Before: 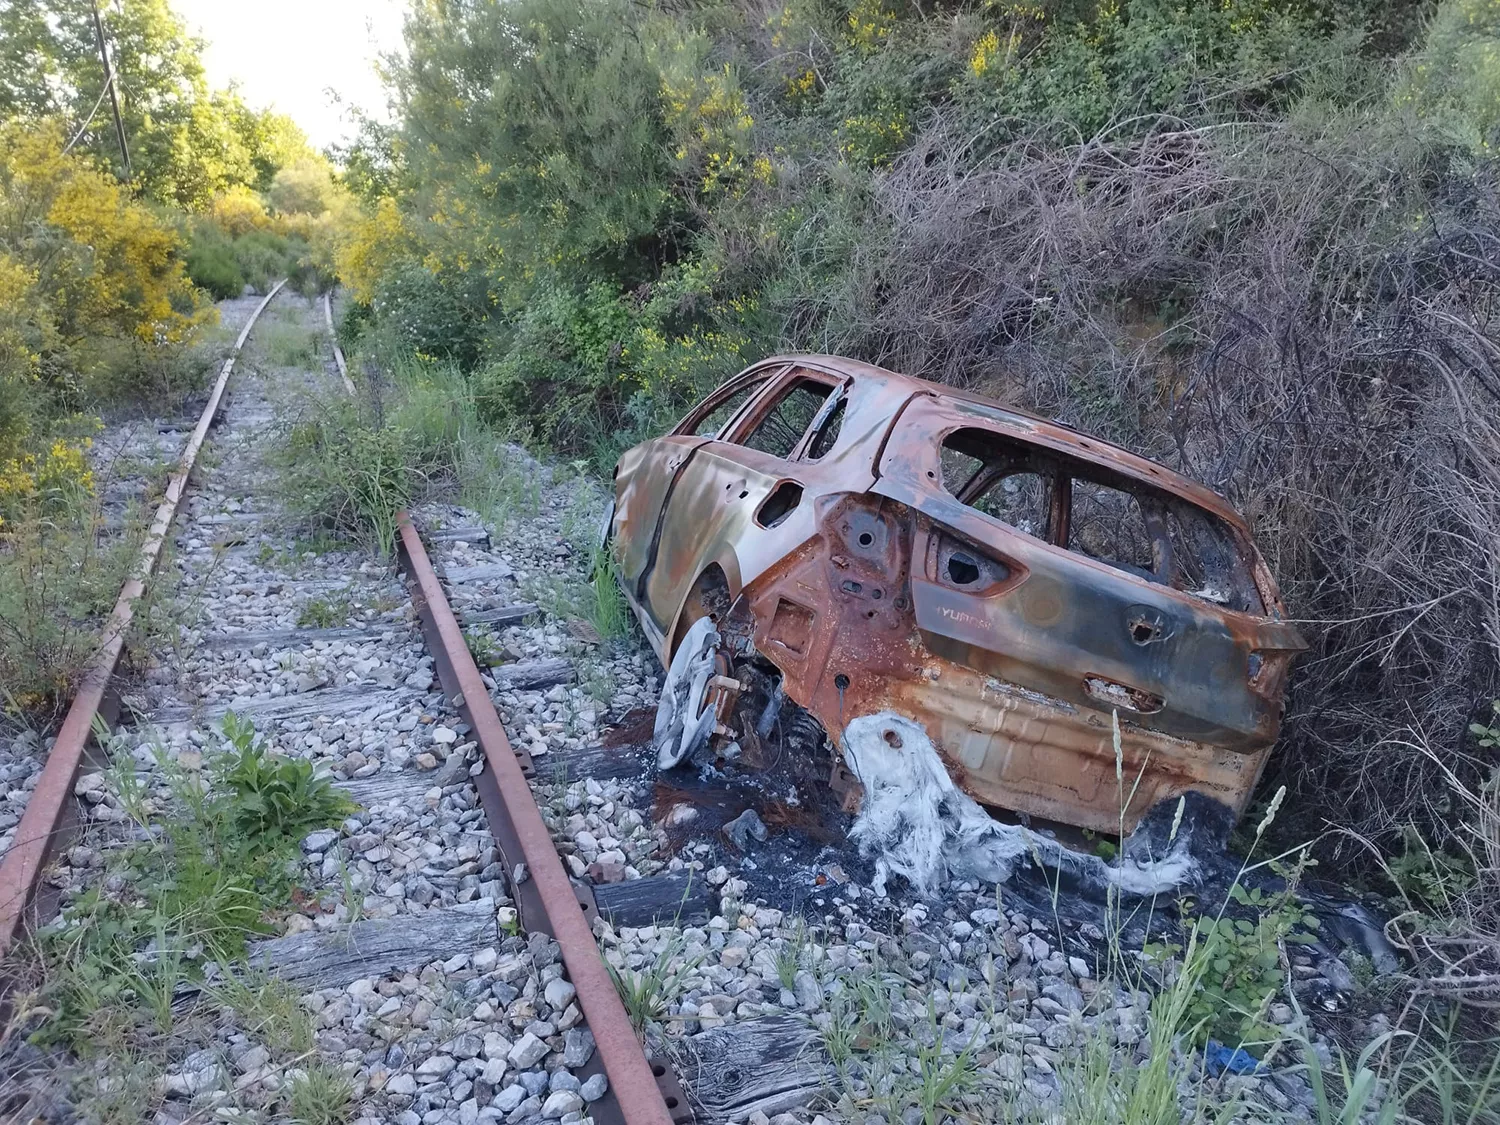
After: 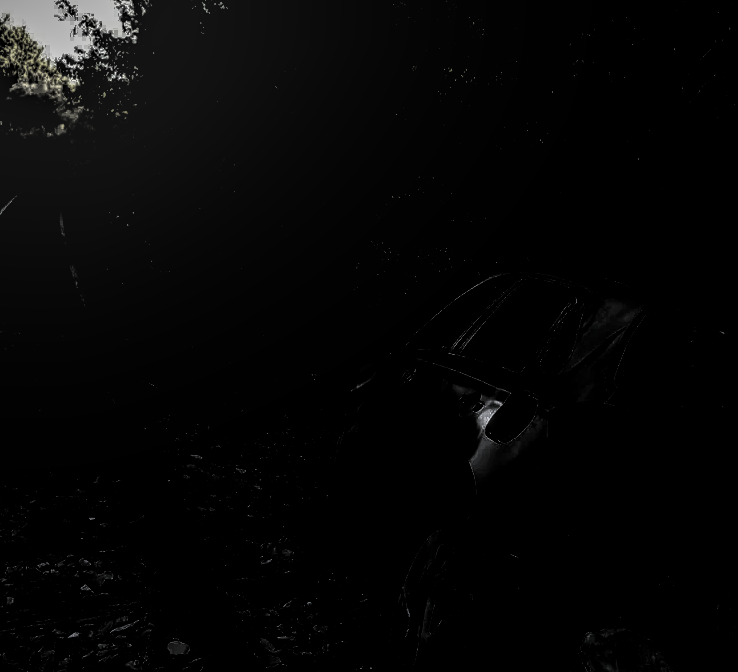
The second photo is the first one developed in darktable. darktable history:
vignetting: fall-off radius 61.06%
crop: left 17.79%, top 7.753%, right 32.988%, bottom 32.504%
local contrast: highlights 6%, shadows 6%, detail 300%, midtone range 0.301
levels: white 99.95%, levels [0.721, 0.937, 0.997]
